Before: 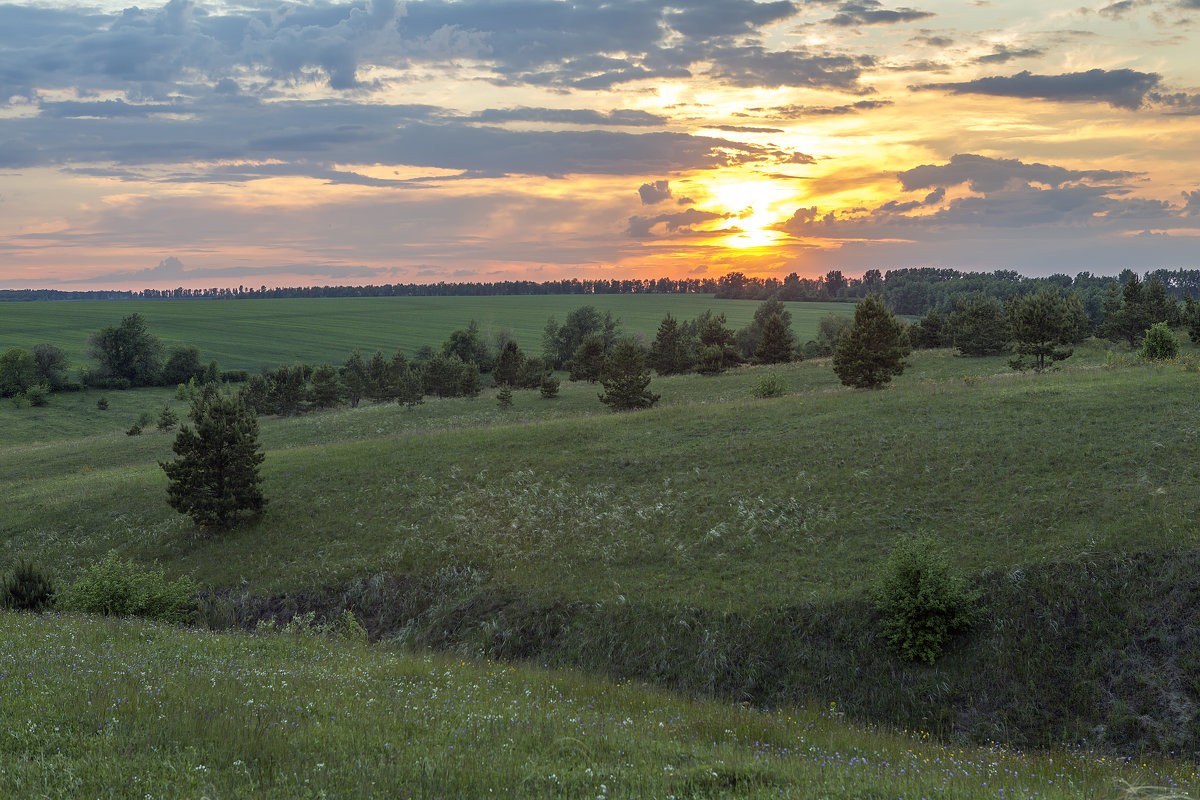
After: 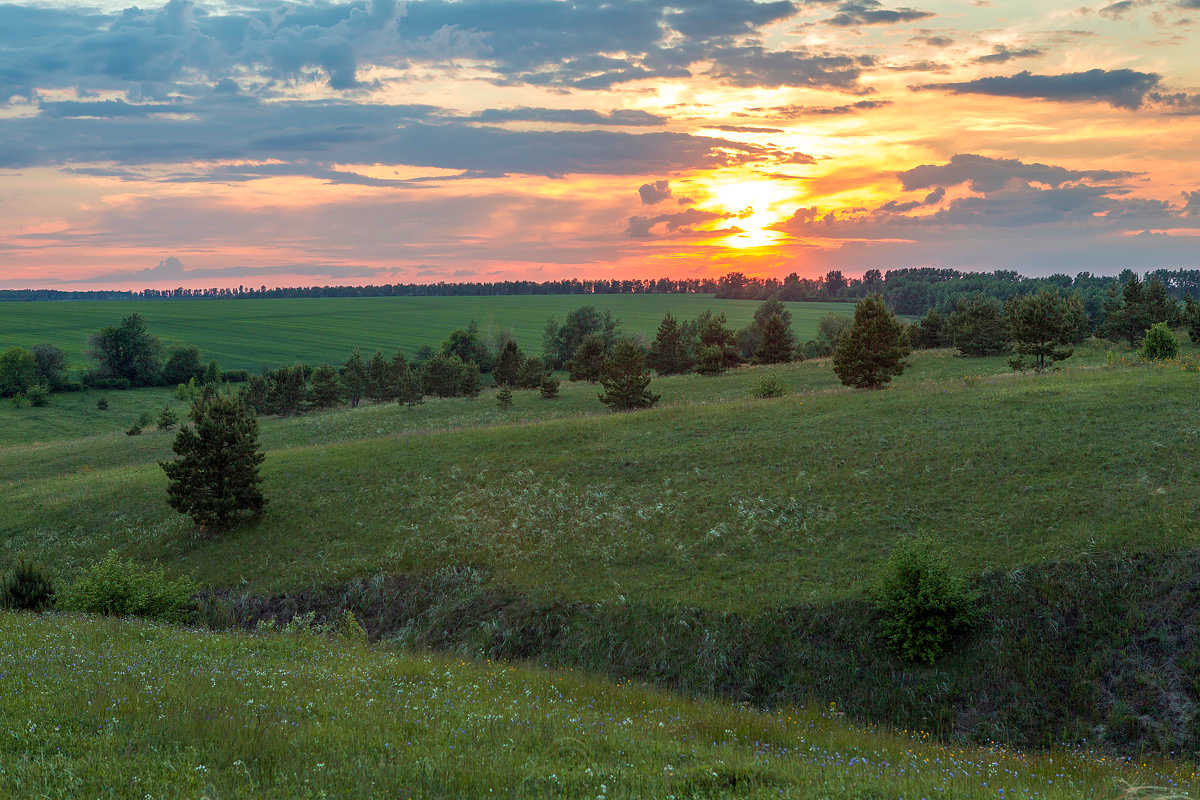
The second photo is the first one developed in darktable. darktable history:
velvia: strength 15.03%
color zones: curves: ch1 [(0.235, 0.558) (0.75, 0.5)]; ch2 [(0.25, 0.462) (0.749, 0.457)]
